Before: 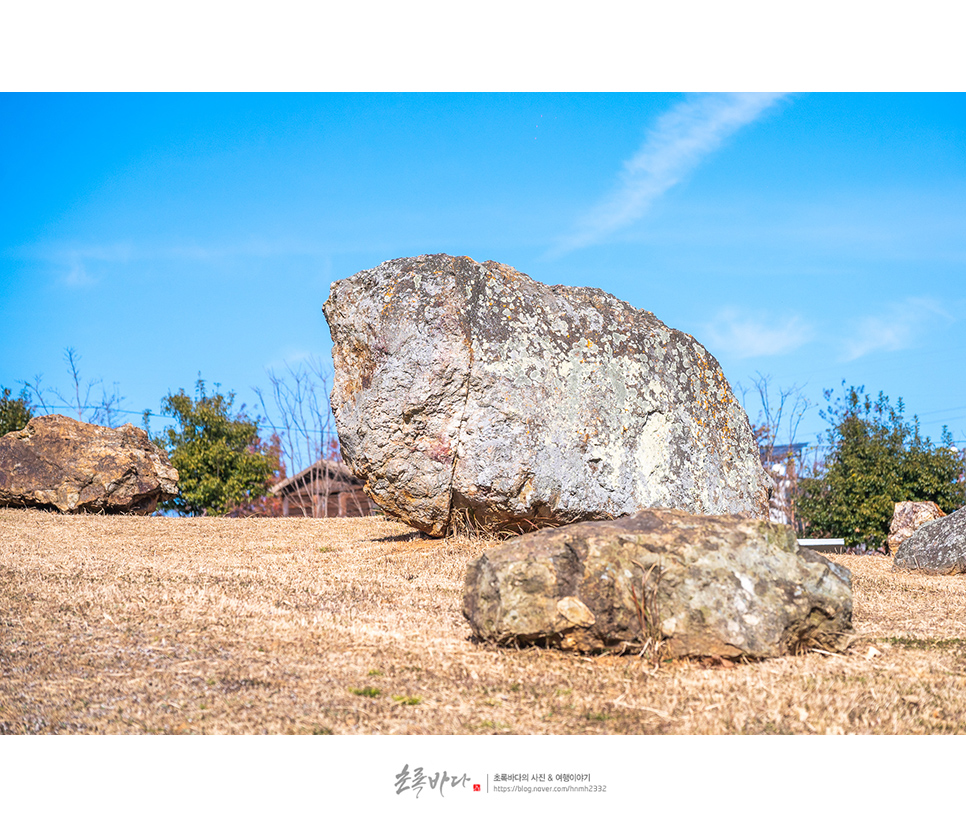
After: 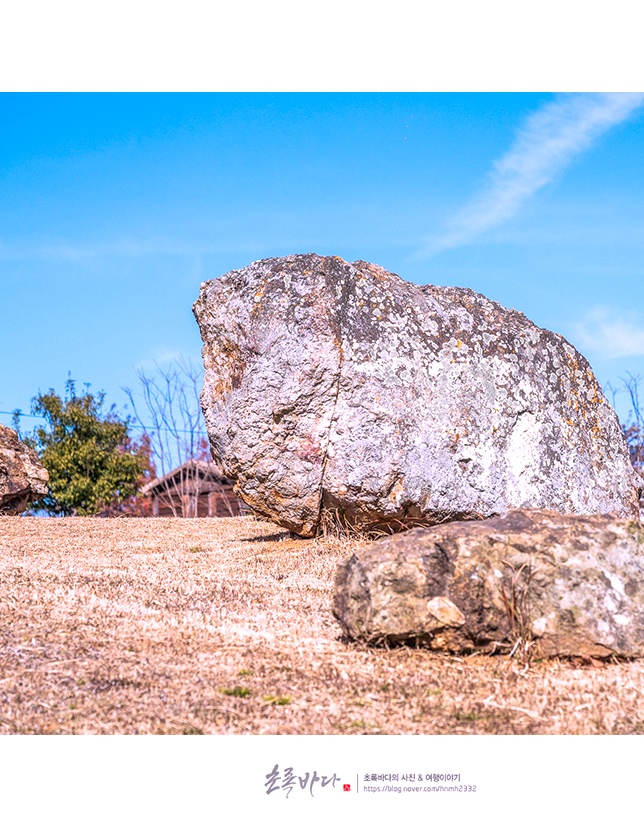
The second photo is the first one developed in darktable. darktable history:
color balance: input saturation 99%
crop and rotate: left 13.537%, right 19.796%
local contrast: detail 130%
white balance: red 1.066, blue 1.119
